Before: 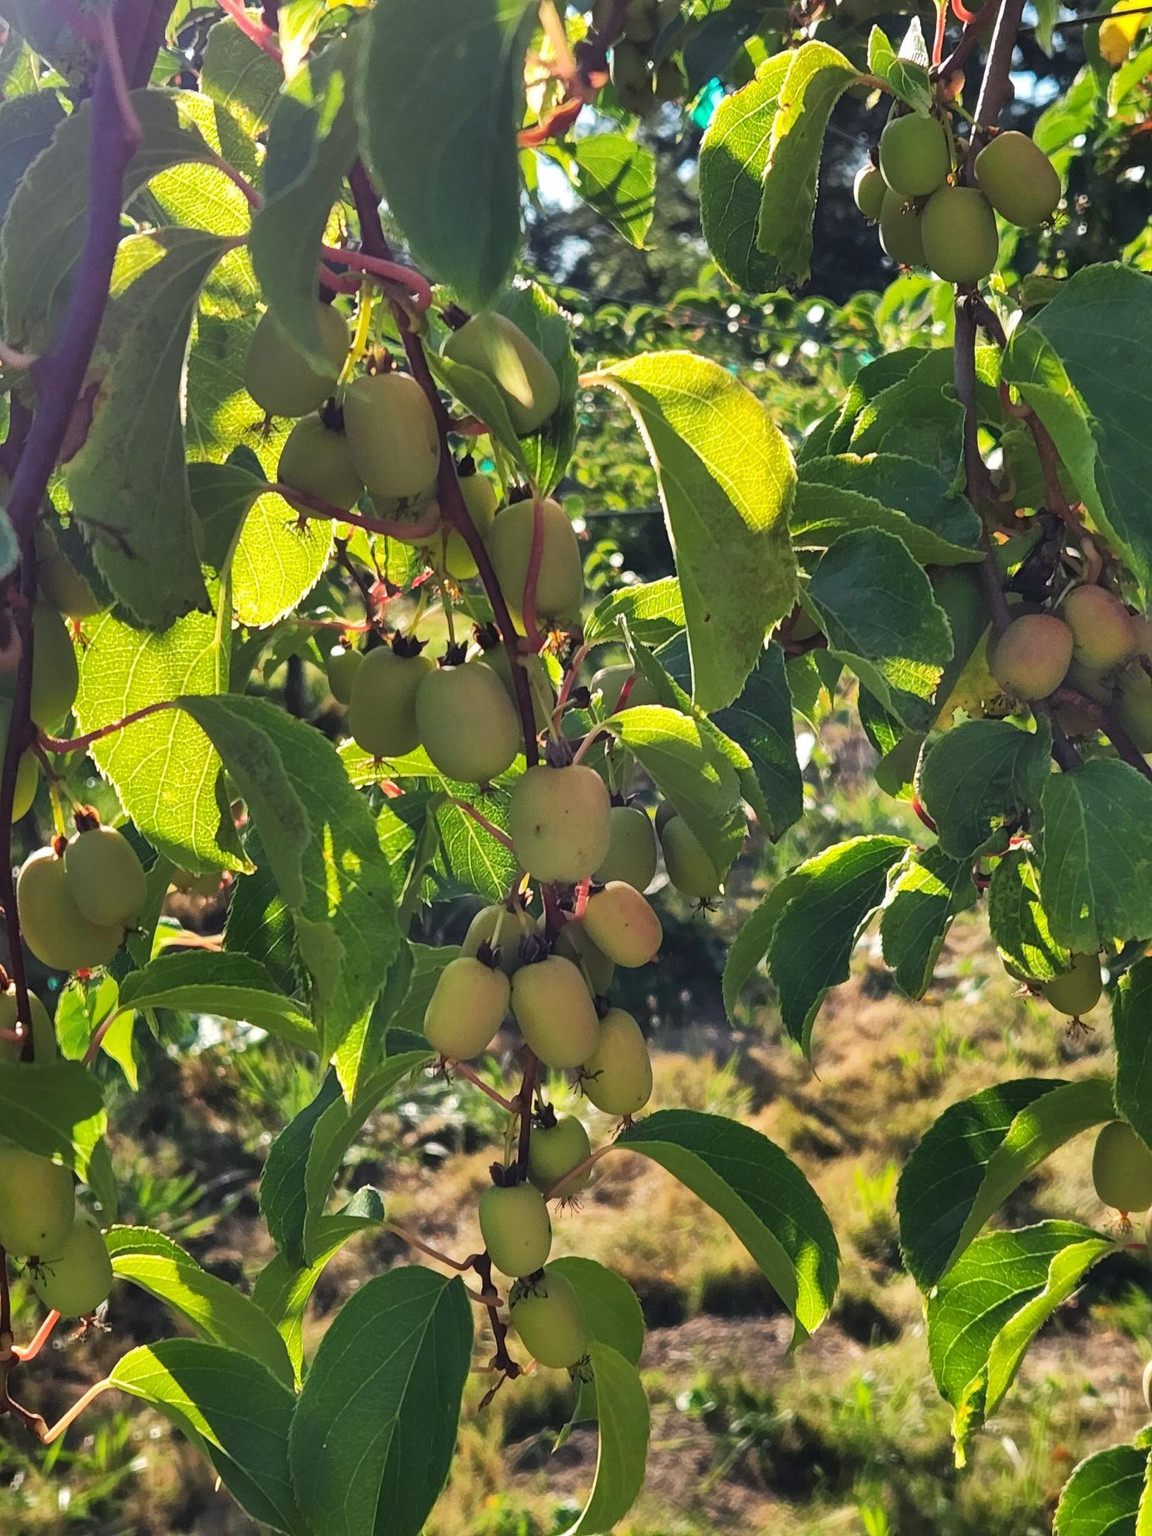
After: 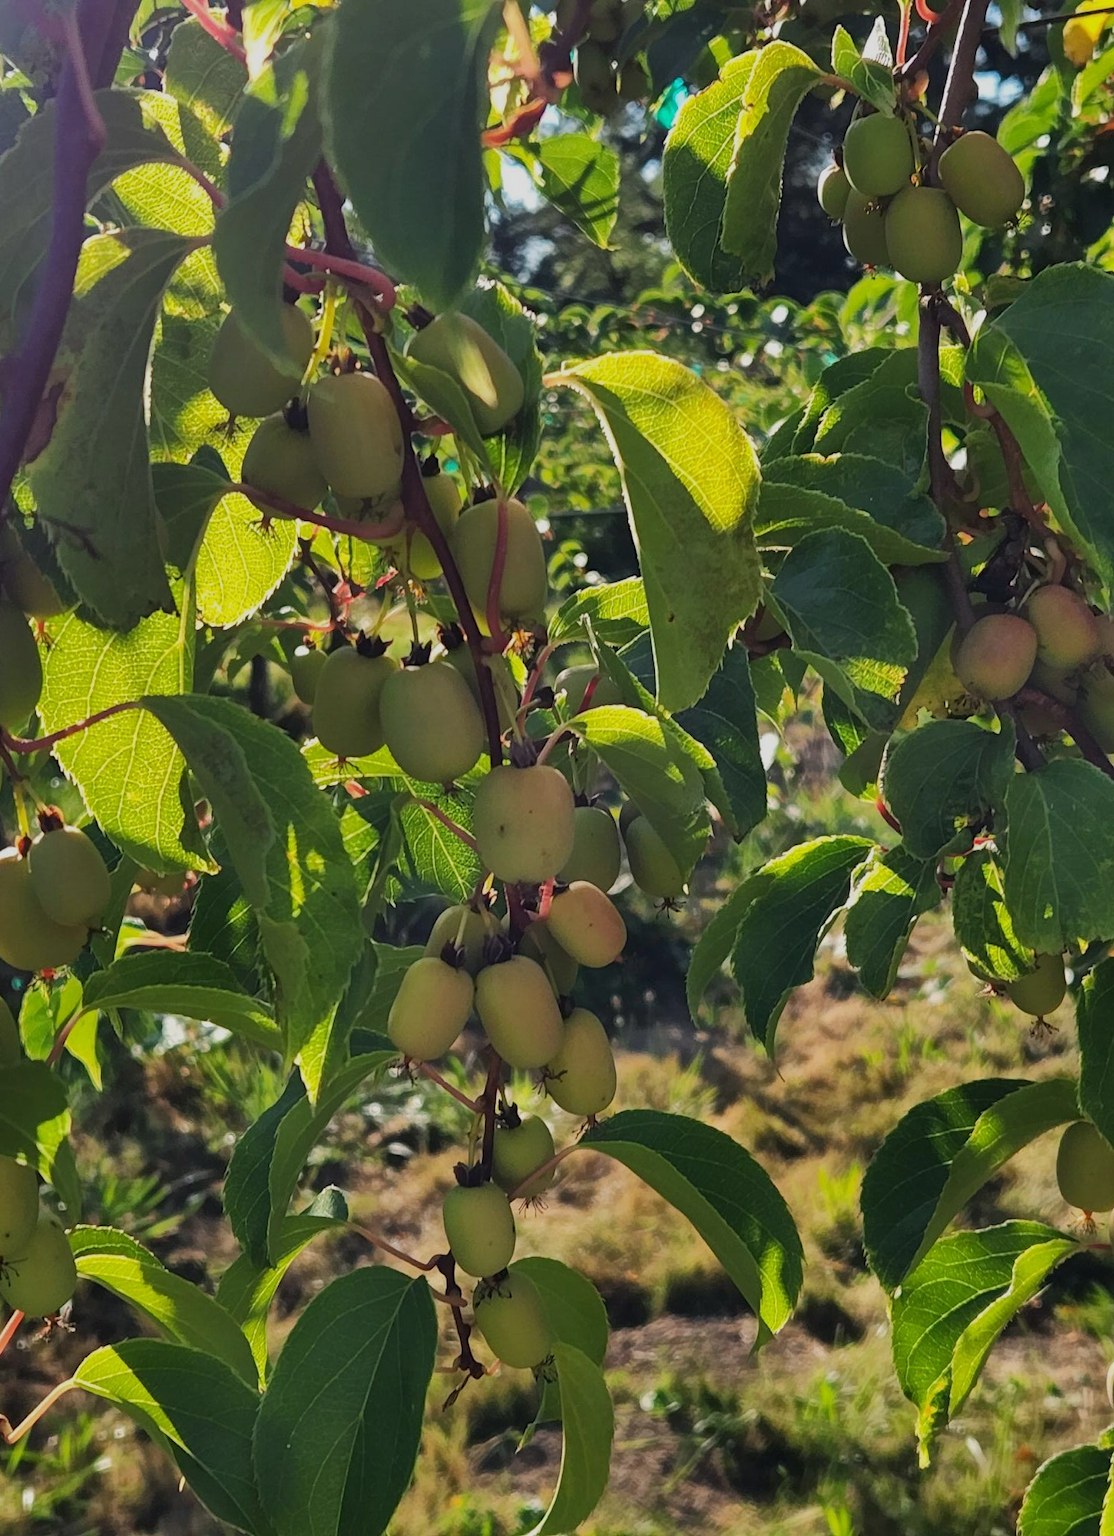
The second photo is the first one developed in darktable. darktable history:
exposure: exposure -0.488 EV, compensate exposure bias true, compensate highlight preservation false
crop and rotate: left 3.22%
